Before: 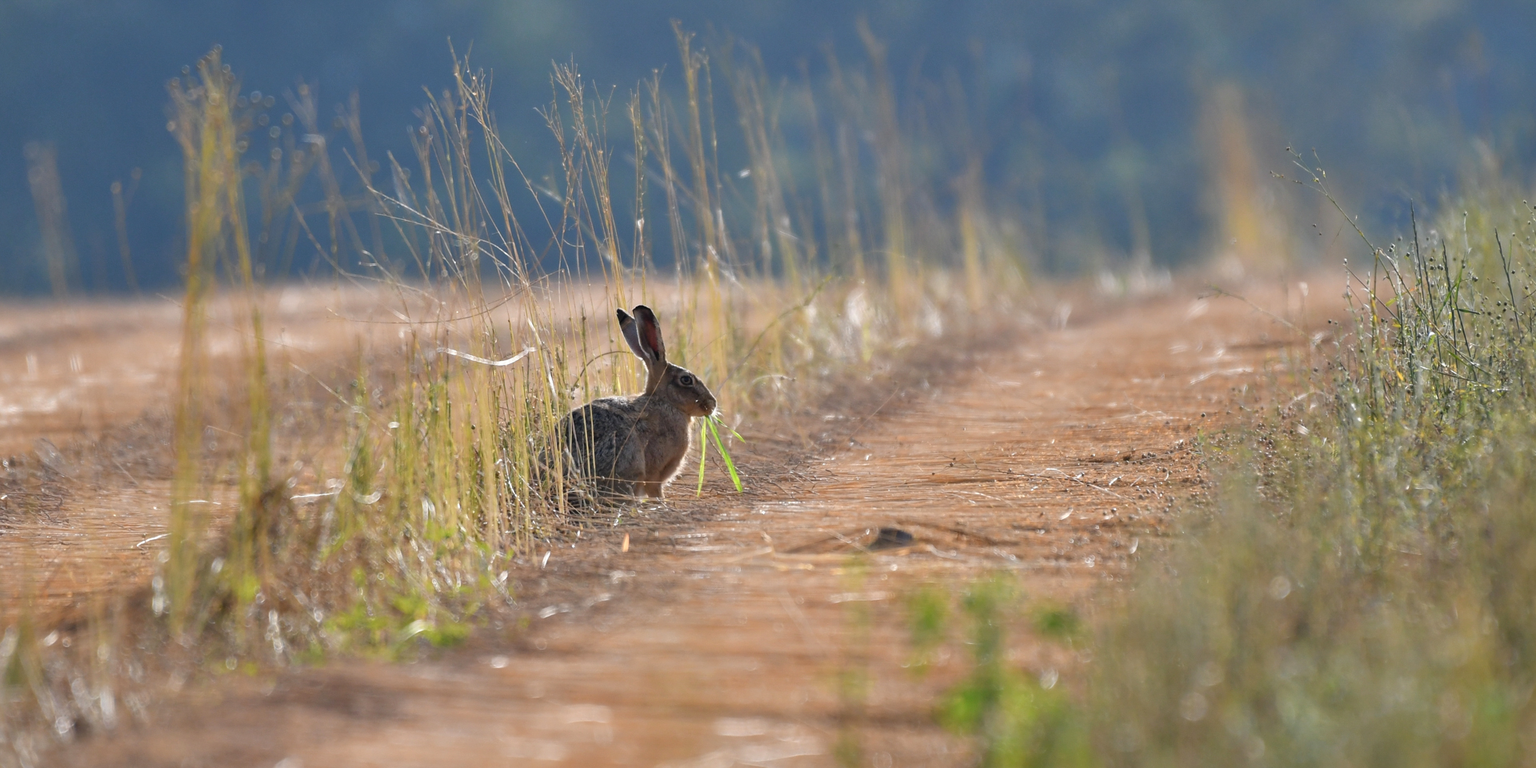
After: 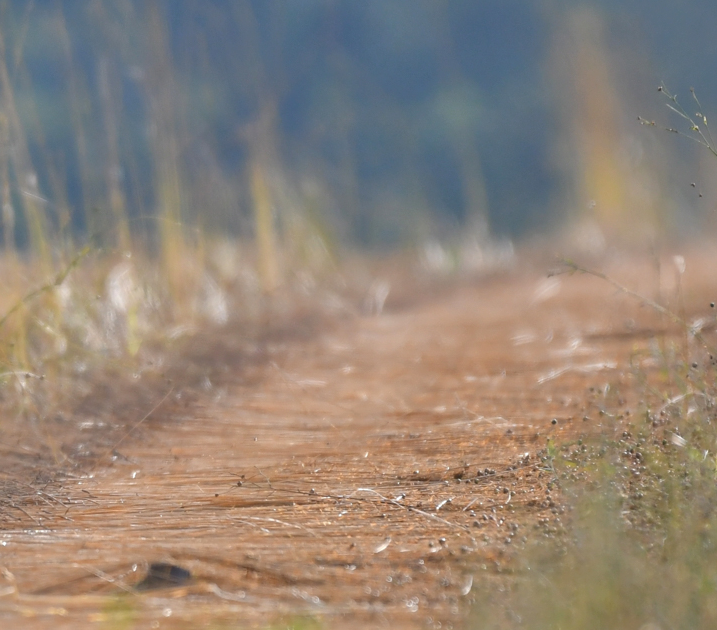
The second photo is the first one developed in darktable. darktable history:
crop and rotate: left 49.504%, top 10.128%, right 13.109%, bottom 24.232%
shadows and highlights: on, module defaults
